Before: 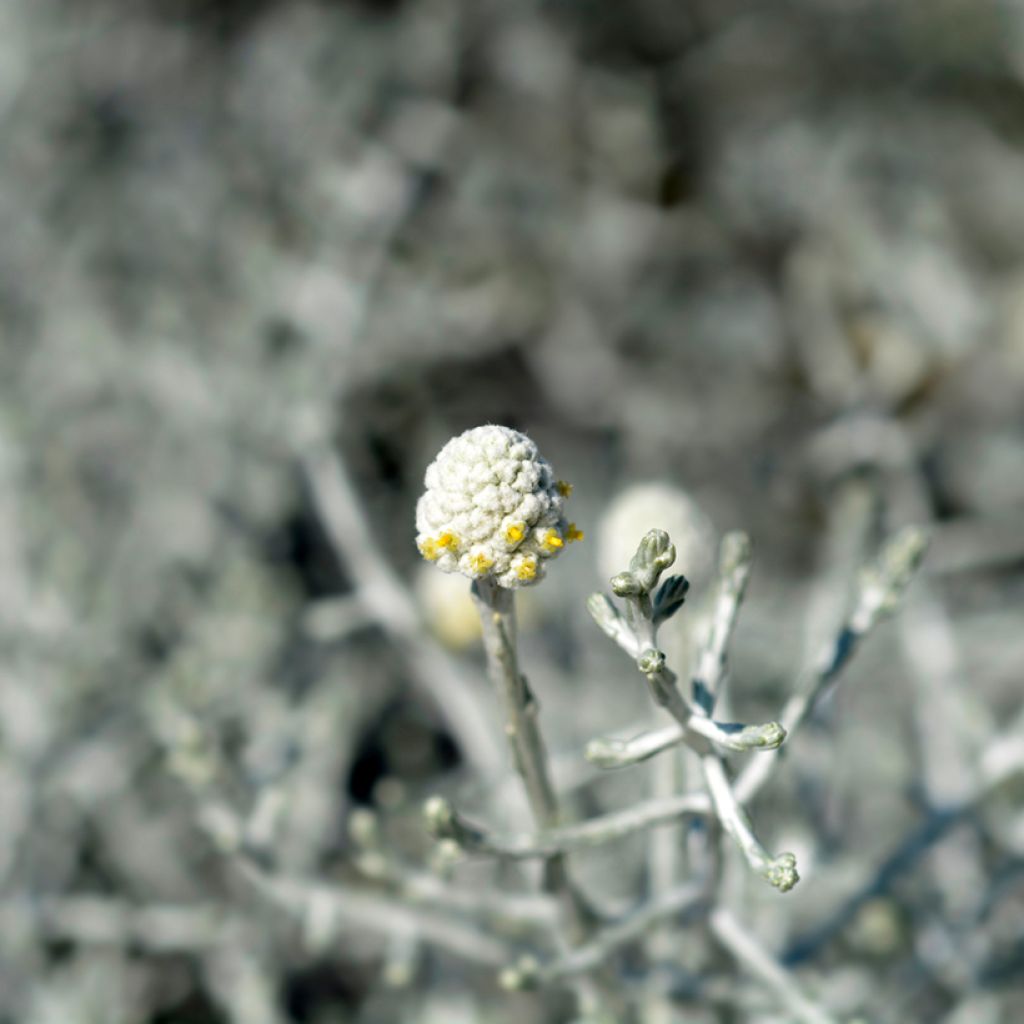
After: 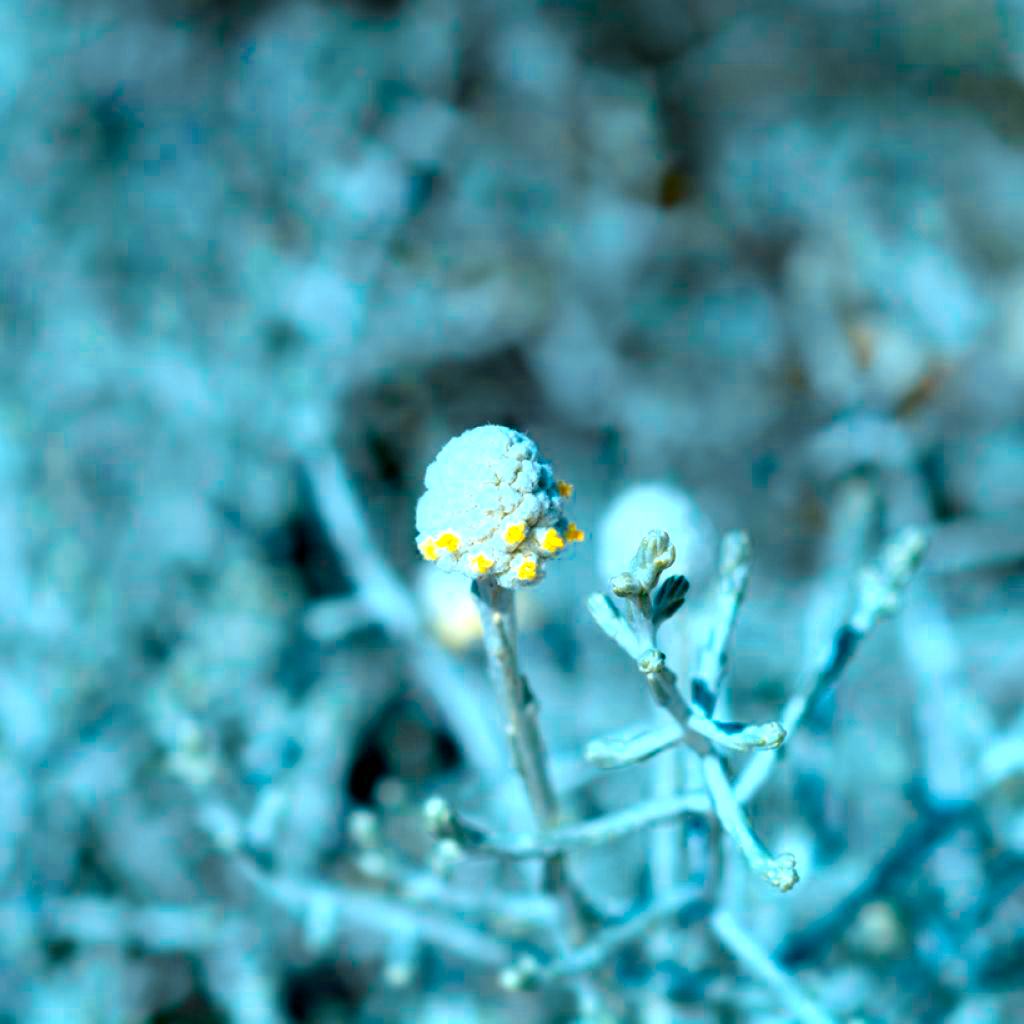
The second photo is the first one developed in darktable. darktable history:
color calibration: output R [1.422, -0.35, -0.252, 0], output G [-0.238, 1.259, -0.084, 0], output B [-0.081, -0.196, 1.58, 0], output brightness [0.49, 0.671, -0.57, 0], illuminant as shot in camera, x 0.358, y 0.373, temperature 4628.91 K
